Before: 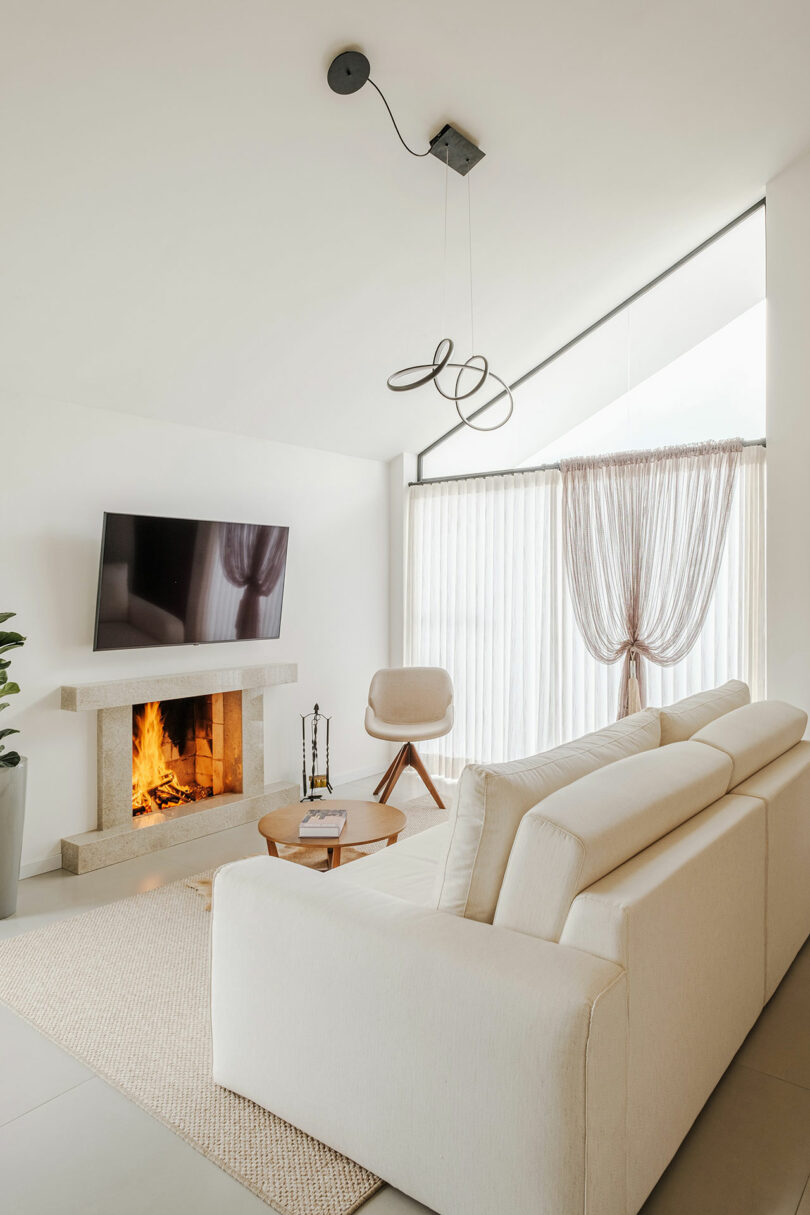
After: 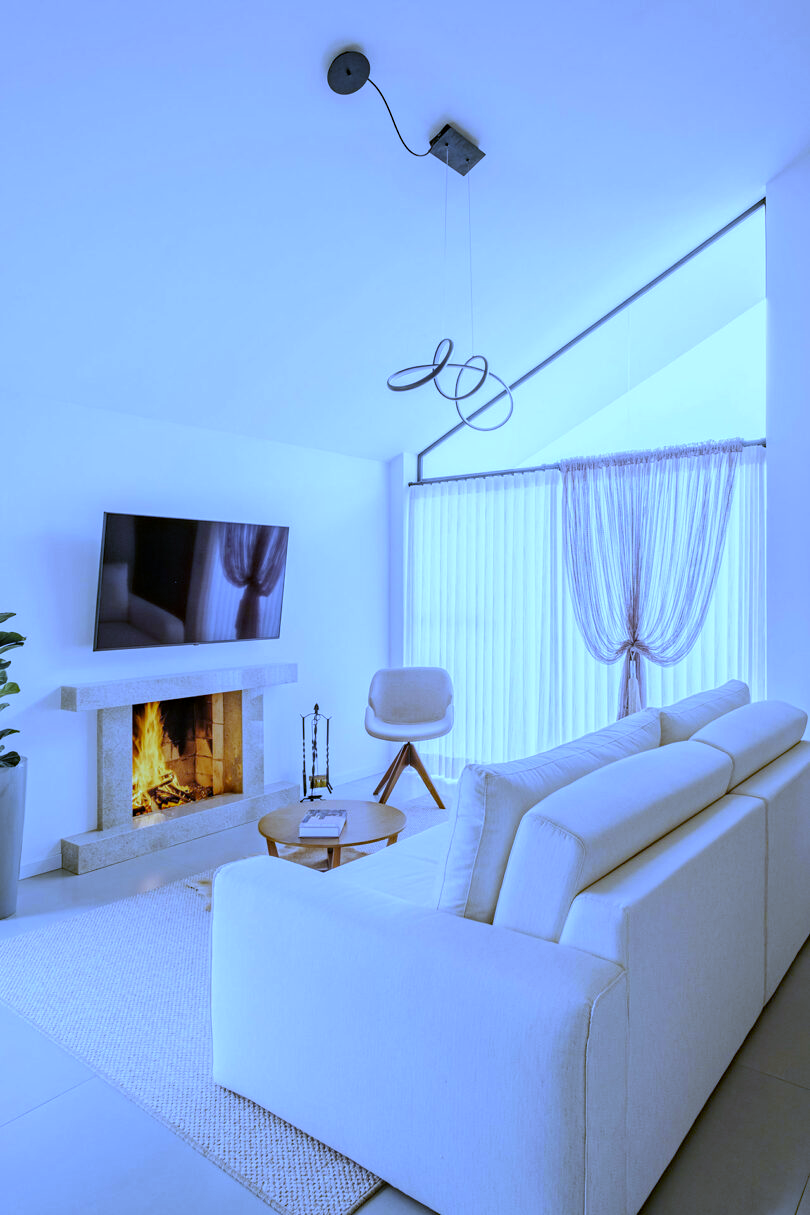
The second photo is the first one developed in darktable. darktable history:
white balance: red 0.766, blue 1.537
haze removal: strength 0.29, distance 0.25, compatibility mode true, adaptive false
color calibration: illuminant as shot in camera, x 0.358, y 0.373, temperature 4628.91 K
